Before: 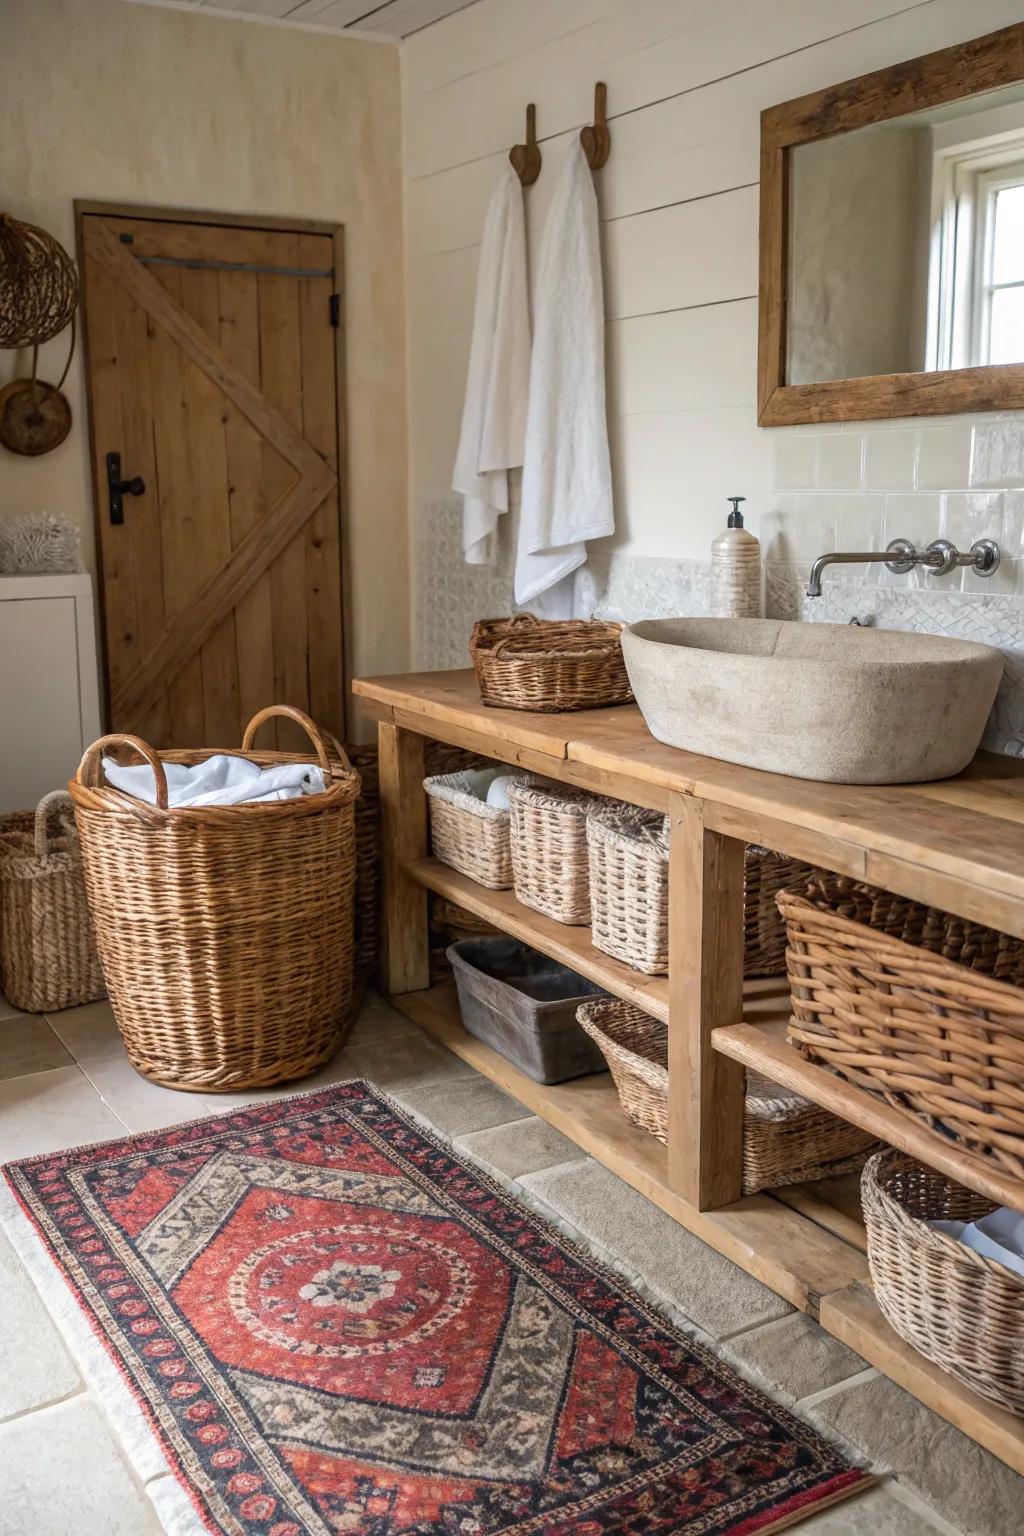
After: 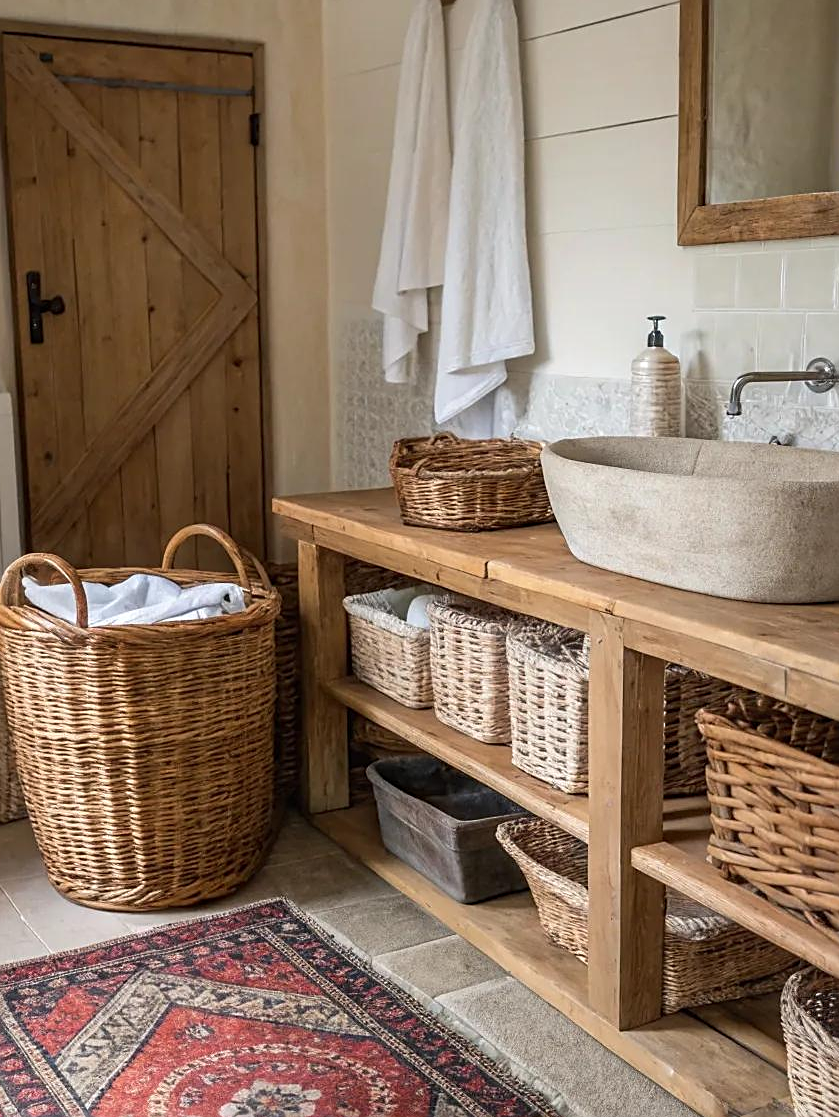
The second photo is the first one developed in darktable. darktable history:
crop: left 7.856%, top 11.836%, right 10.12%, bottom 15.387%
sharpen: amount 0.55
